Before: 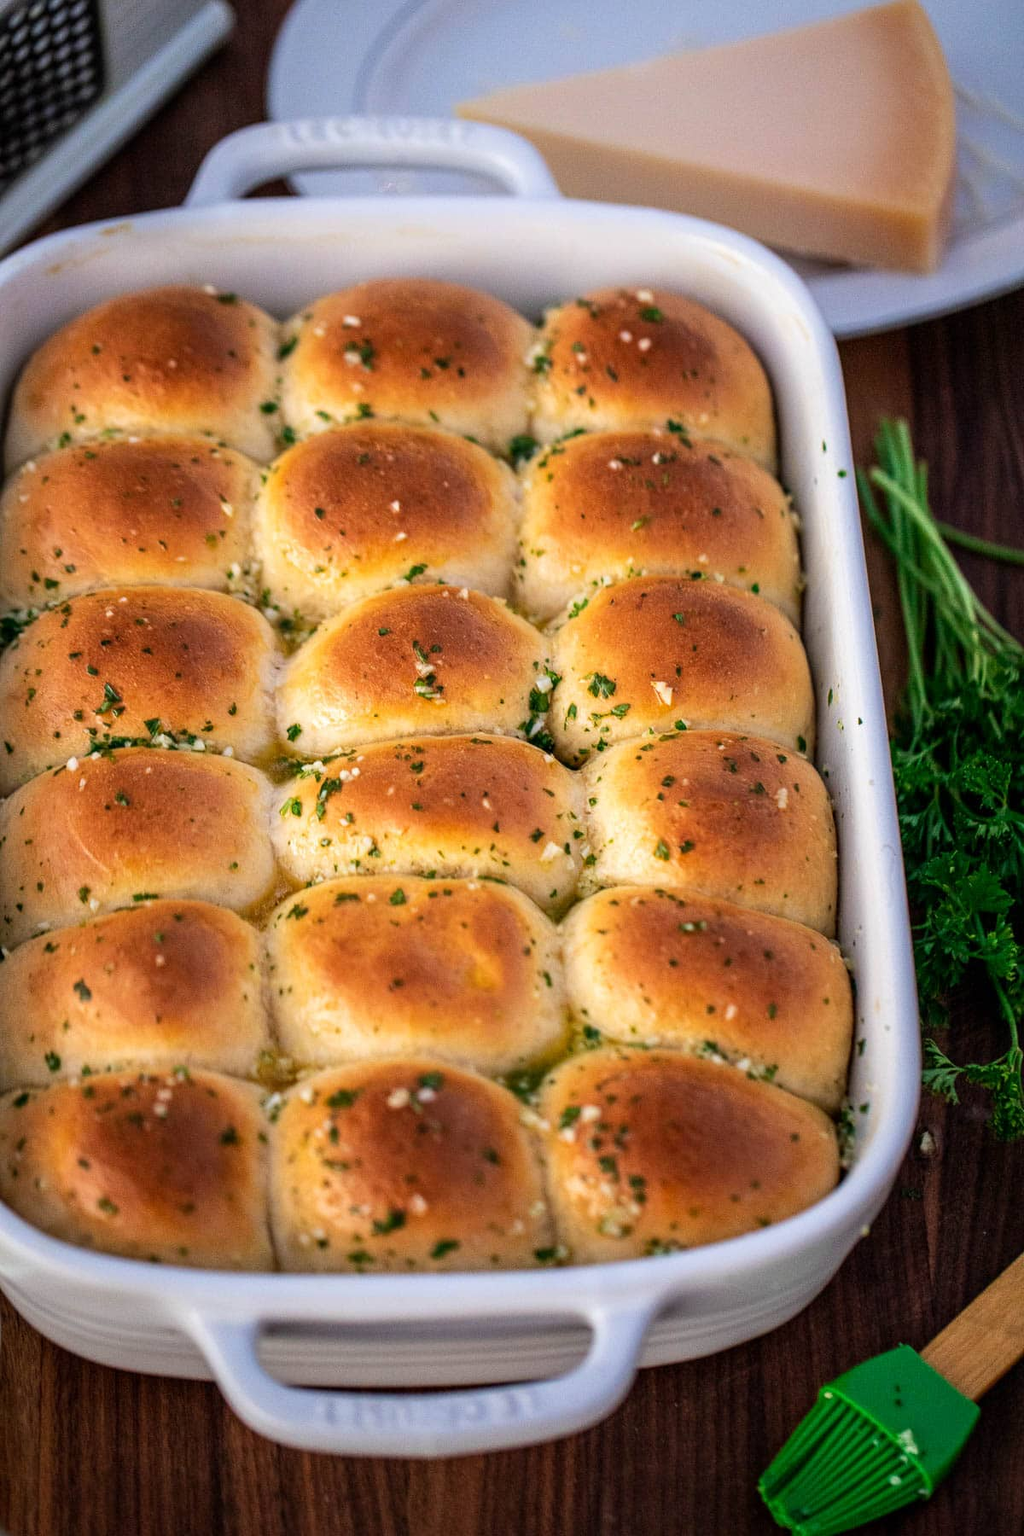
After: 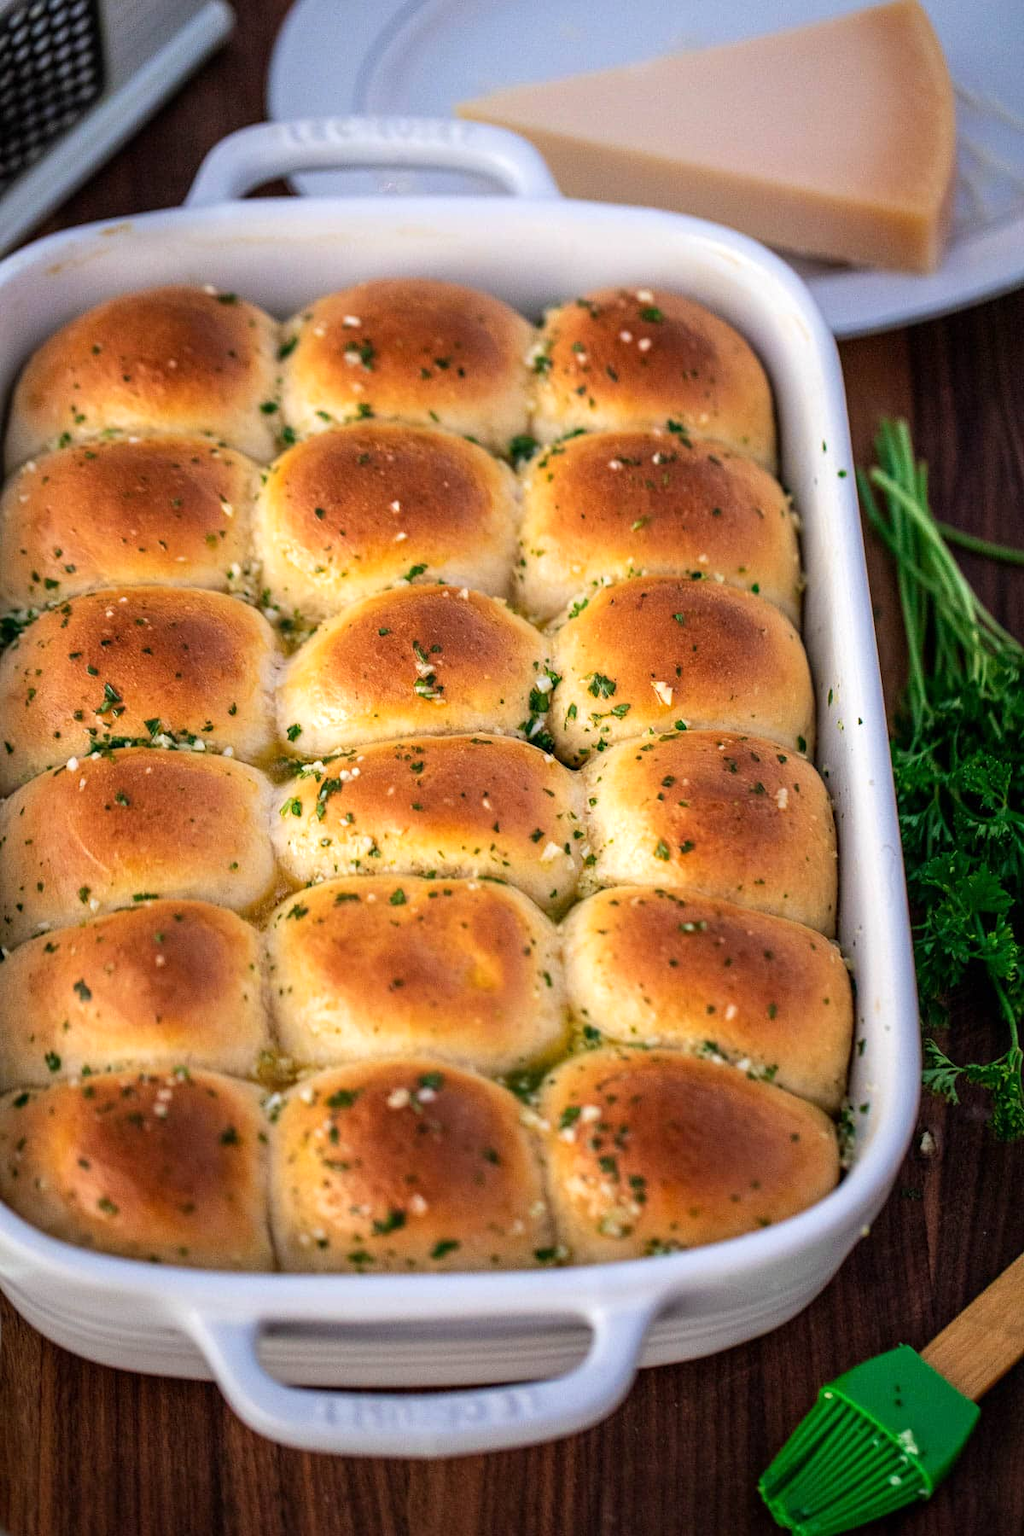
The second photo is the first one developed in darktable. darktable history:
exposure: exposure 0.131 EV, compensate highlight preservation false
